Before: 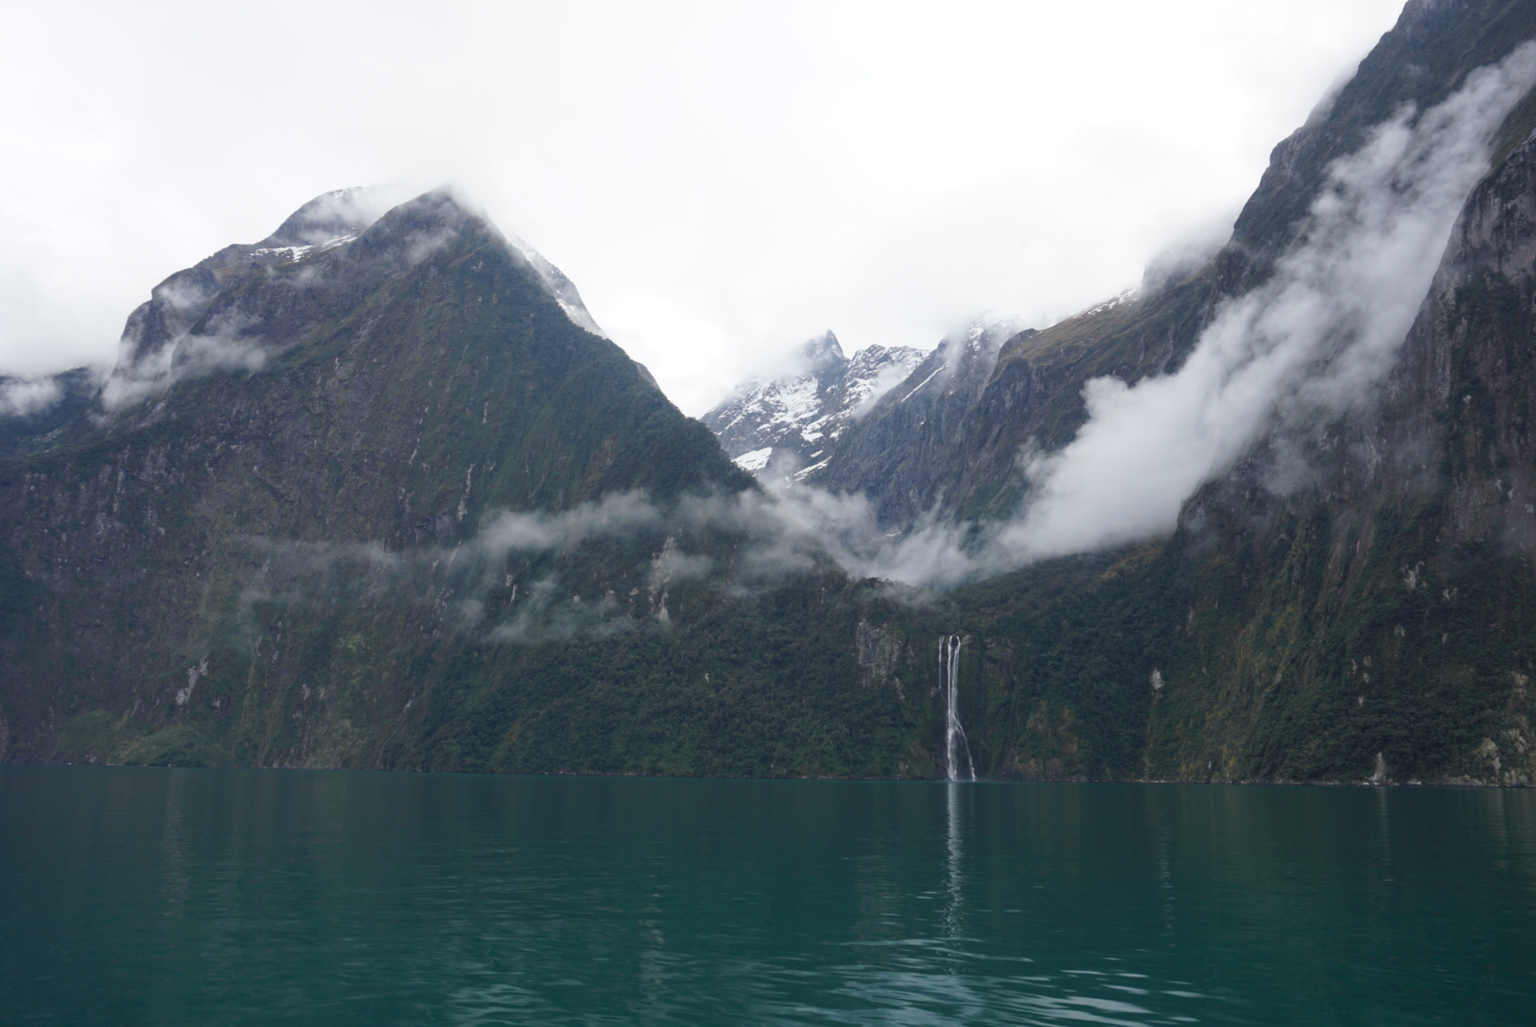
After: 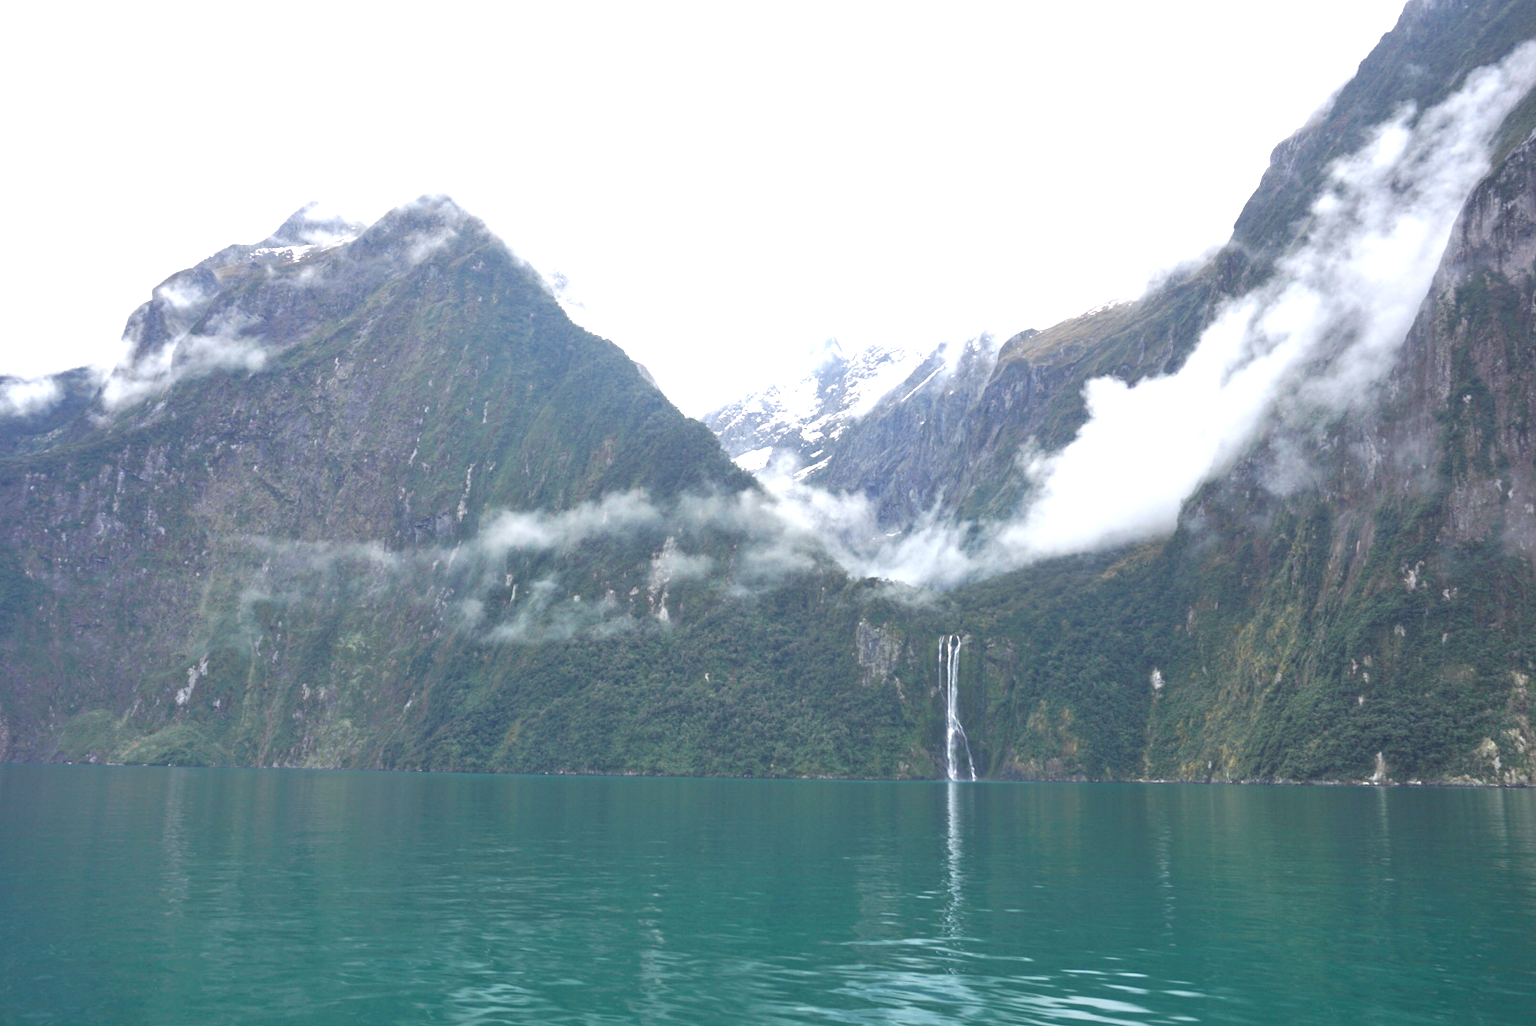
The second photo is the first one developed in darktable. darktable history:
exposure: black level correction 0, exposure 1.2 EV, compensate highlight preservation false
tone equalizer: -8 EV 1 EV, -7 EV 1 EV, -6 EV 1 EV, -5 EV 1 EV, -4 EV 1 EV, -3 EV 0.75 EV, -2 EV 0.5 EV, -1 EV 0.25 EV
